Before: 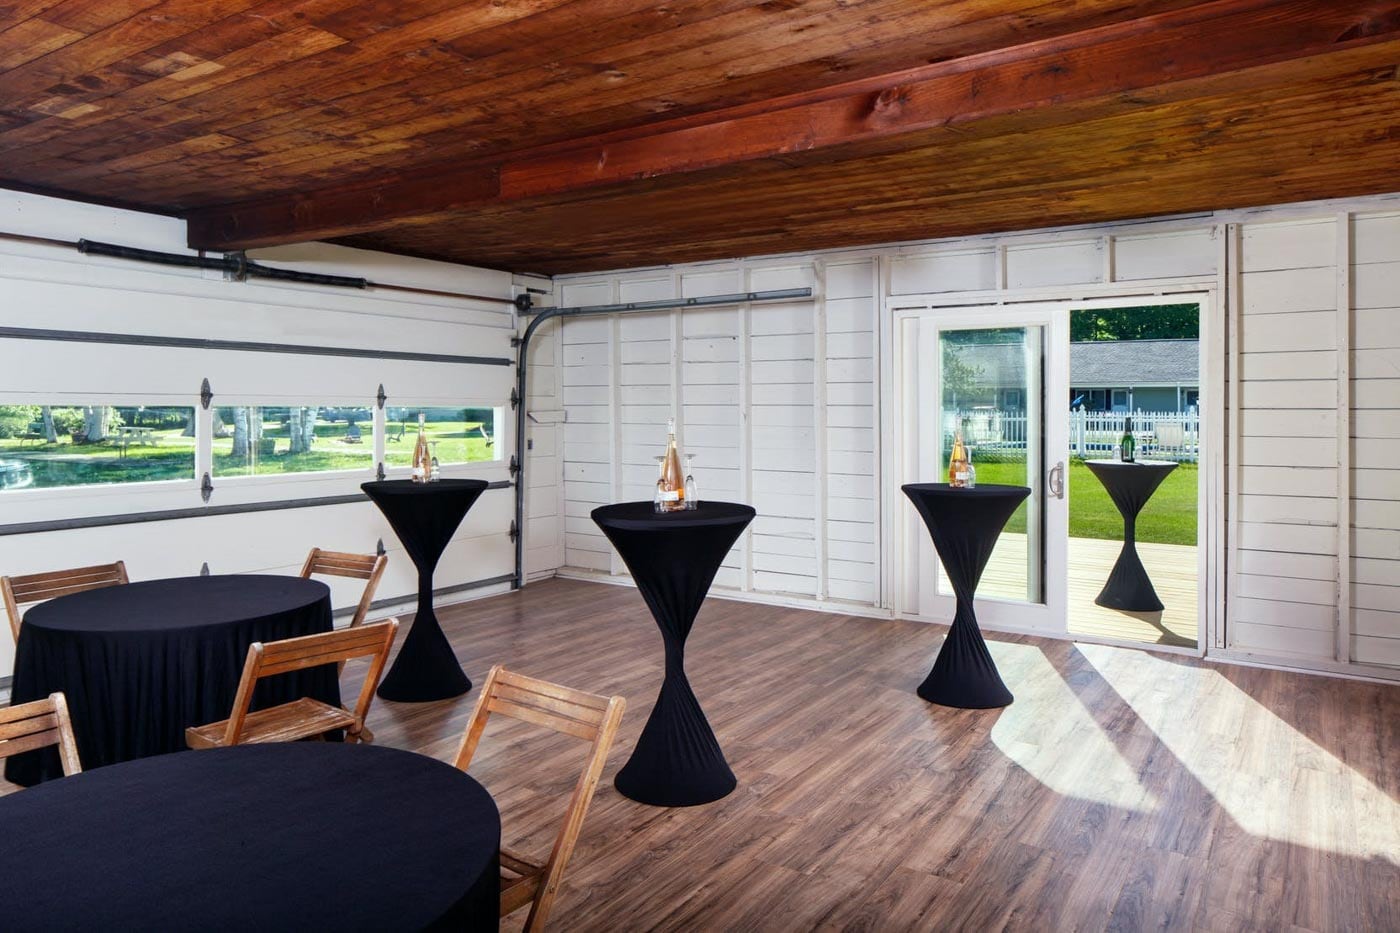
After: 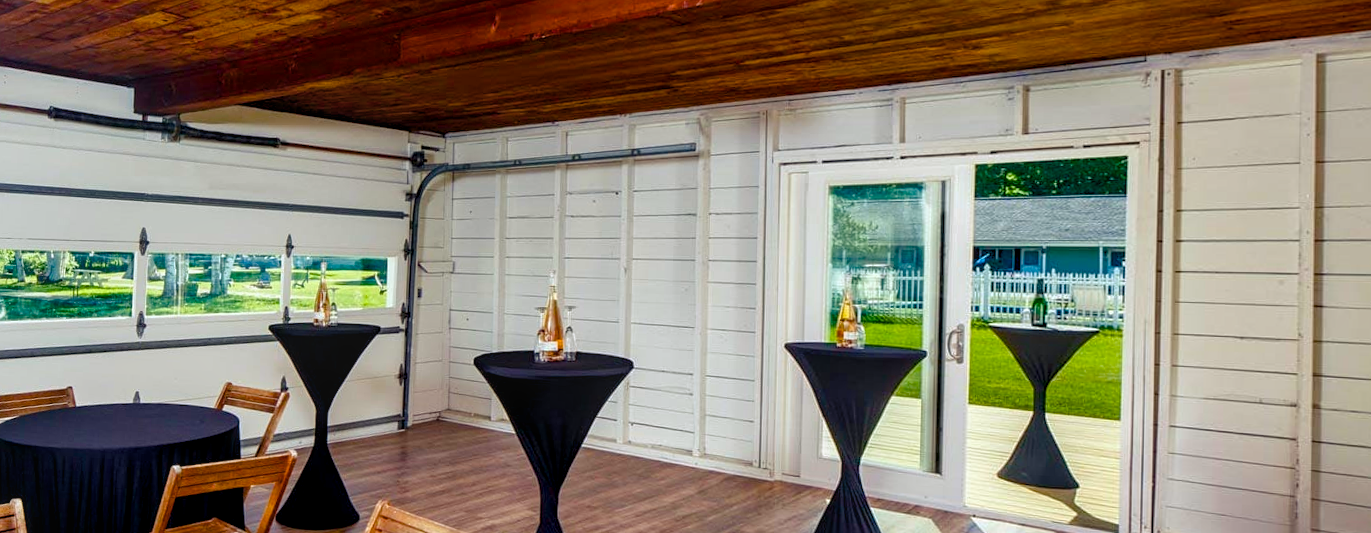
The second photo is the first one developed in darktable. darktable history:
local contrast: on, module defaults
crop: top 11.166%, bottom 22.168%
sharpen: amount 0.2
color balance rgb: perceptual saturation grading › global saturation 20%, perceptual saturation grading › highlights -25%, perceptual saturation grading › shadows 50.52%, global vibrance 40.24%
rotate and perspective: rotation 1.69°, lens shift (vertical) -0.023, lens shift (horizontal) -0.291, crop left 0.025, crop right 0.988, crop top 0.092, crop bottom 0.842
exposure: black level correction 0.002, exposure -0.1 EV, compensate highlight preservation false
rgb curve: curves: ch2 [(0, 0) (0.567, 0.512) (1, 1)], mode RGB, independent channels
